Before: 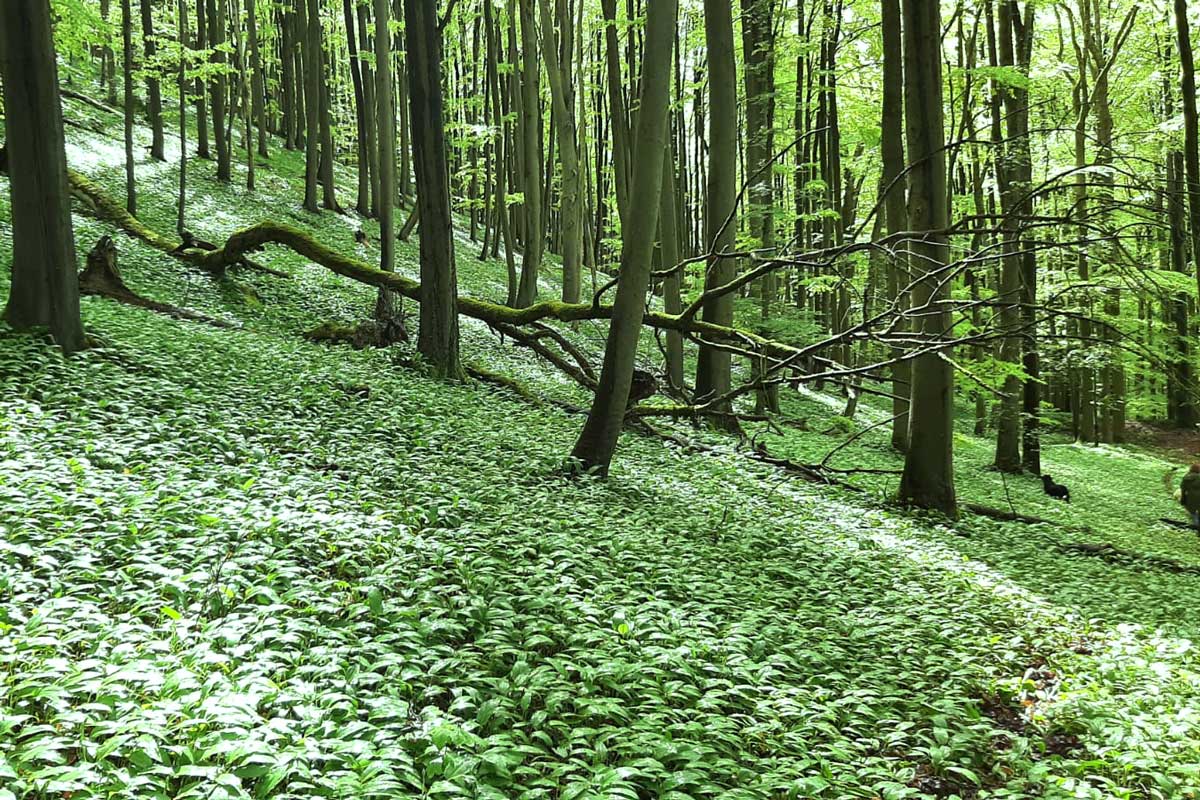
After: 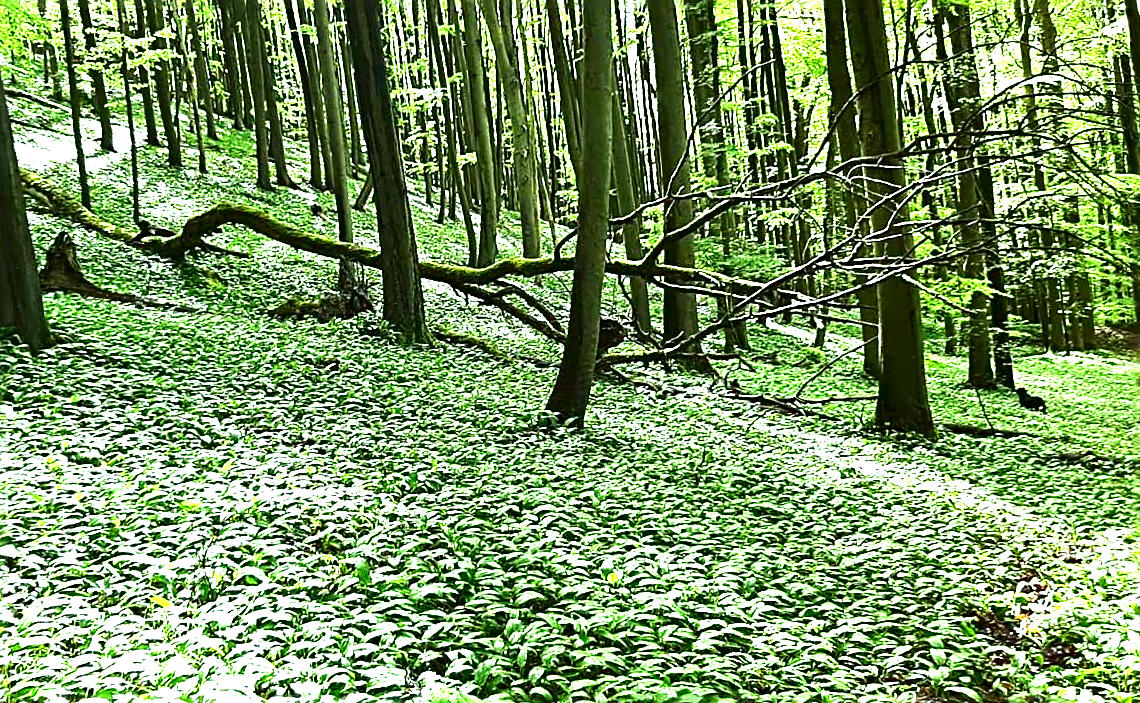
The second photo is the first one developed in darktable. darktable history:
sharpen: radius 3.025, amount 0.757
contrast brightness saturation: contrast 0.1, brightness -0.26, saturation 0.14
exposure: black level correction 0, exposure 1.2 EV, compensate highlight preservation false
rotate and perspective: rotation -5°, crop left 0.05, crop right 0.952, crop top 0.11, crop bottom 0.89
